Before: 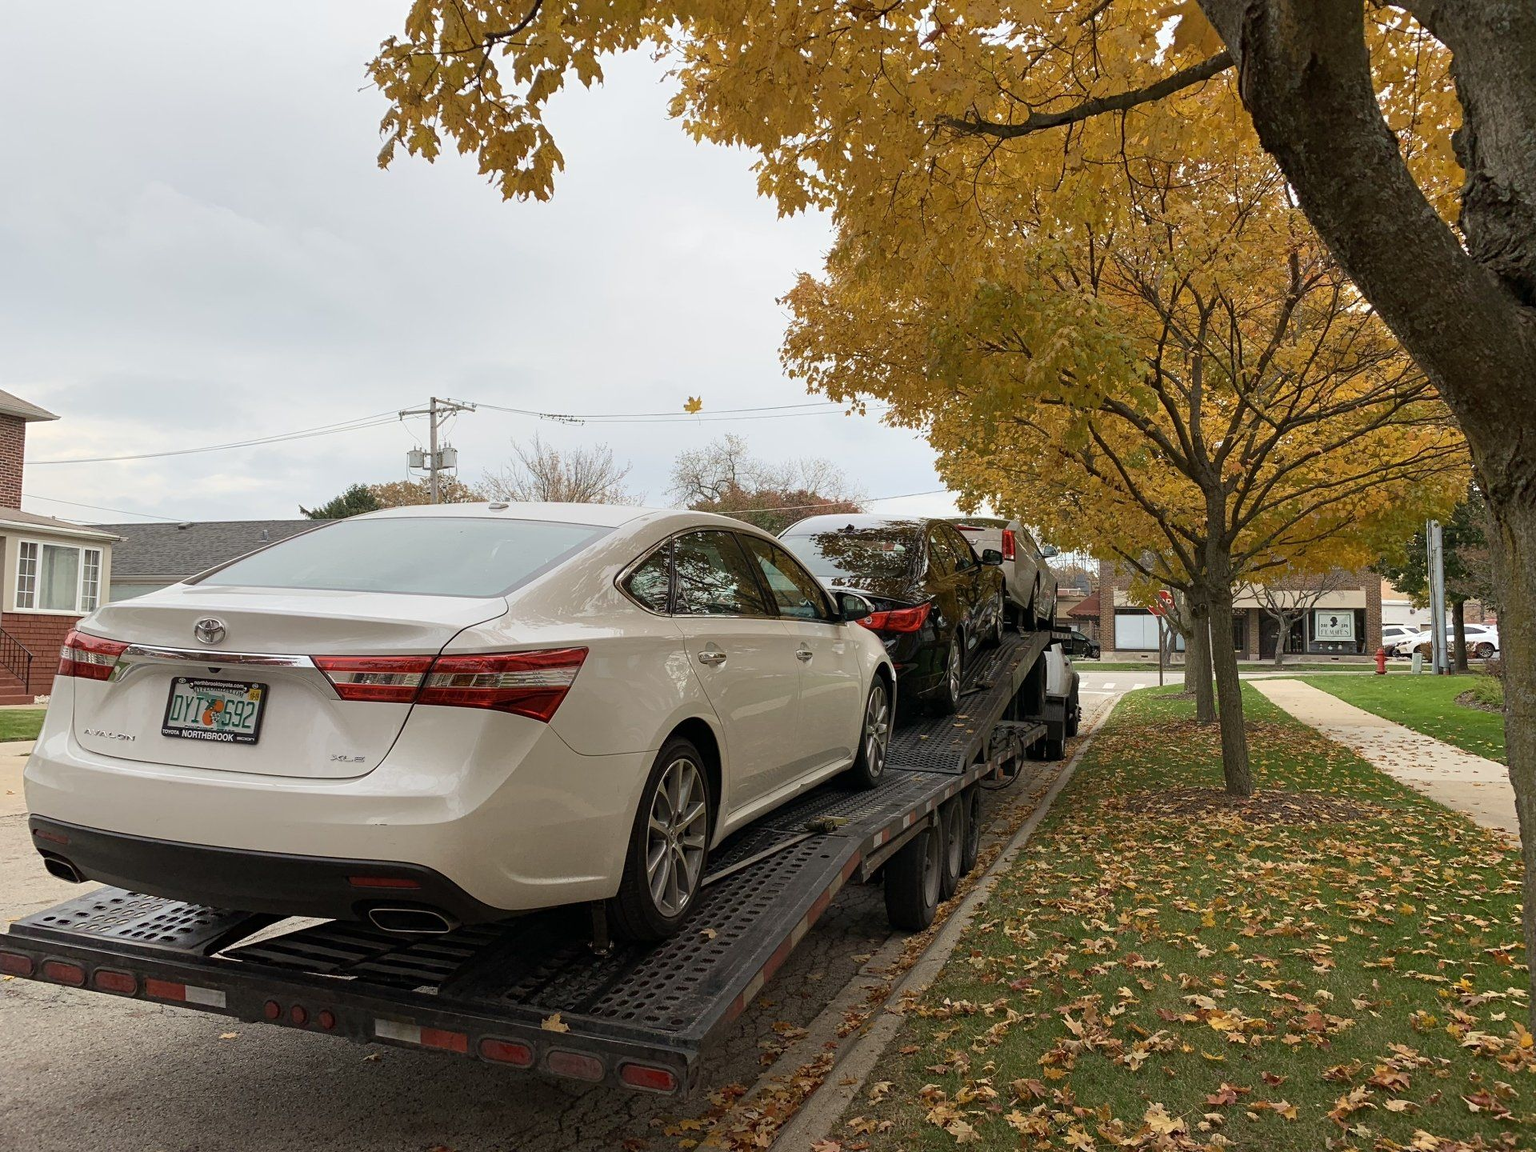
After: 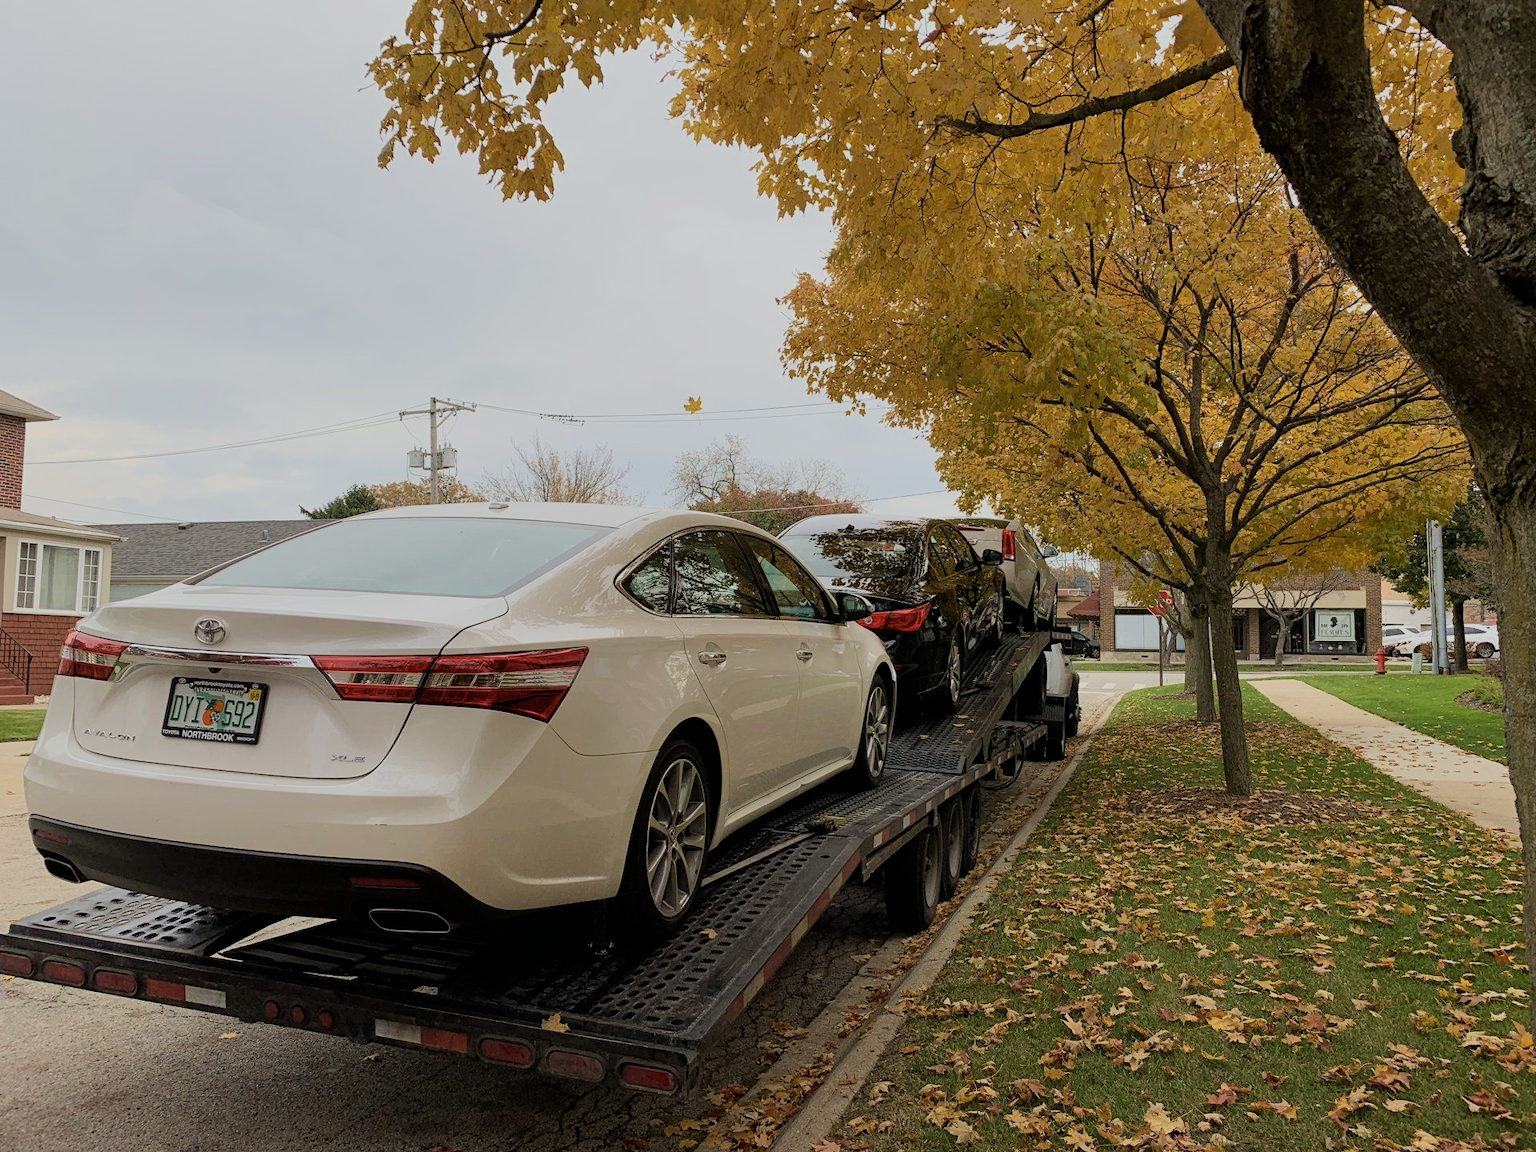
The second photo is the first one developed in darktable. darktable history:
velvia: on, module defaults
filmic rgb: black relative exposure -7.65 EV, white relative exposure 4.56 EV, hardness 3.61, iterations of high-quality reconstruction 0
